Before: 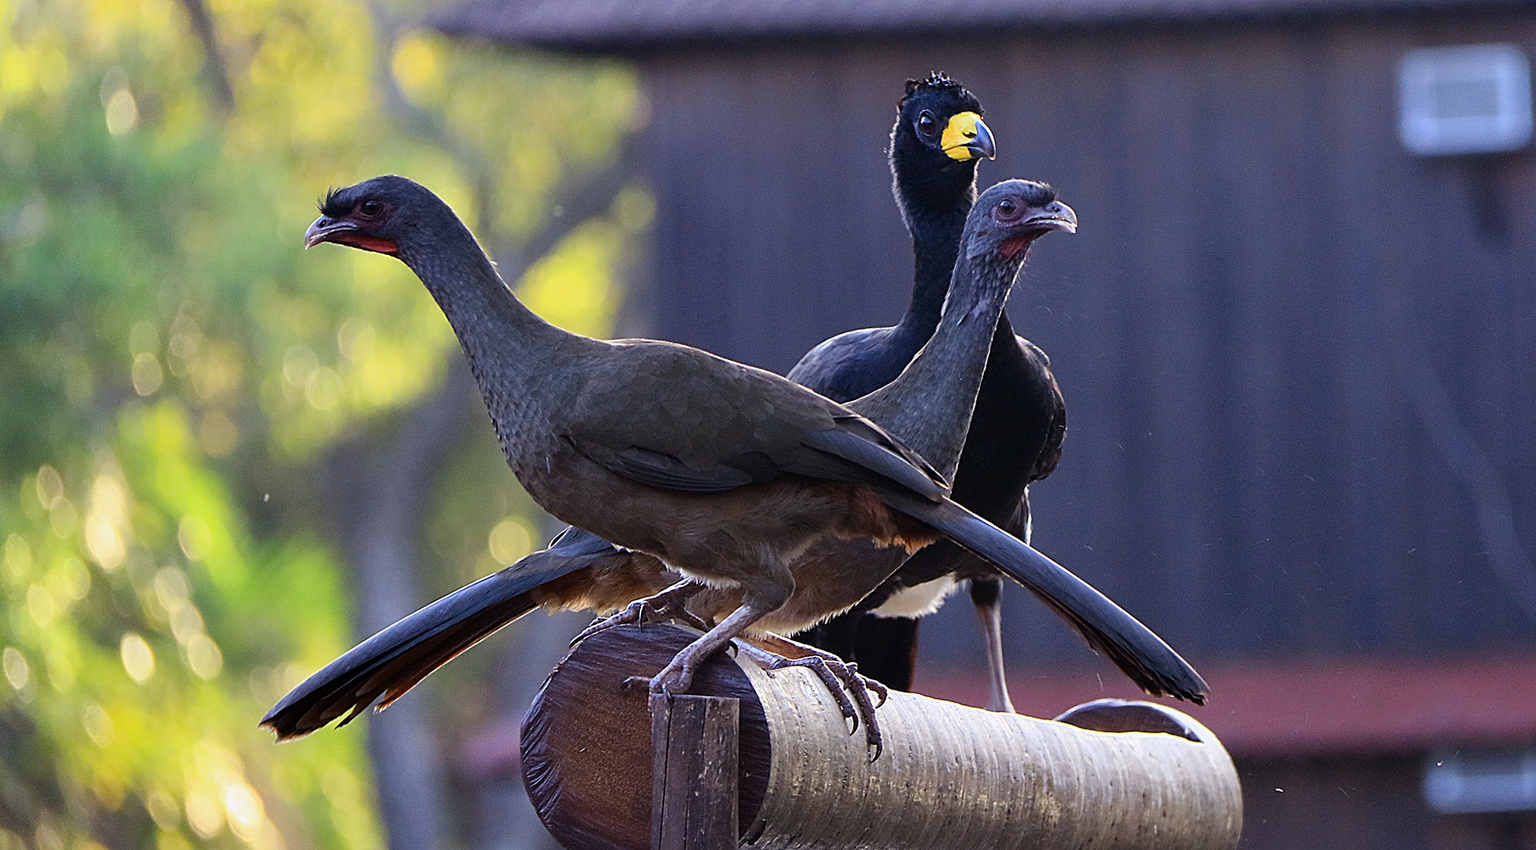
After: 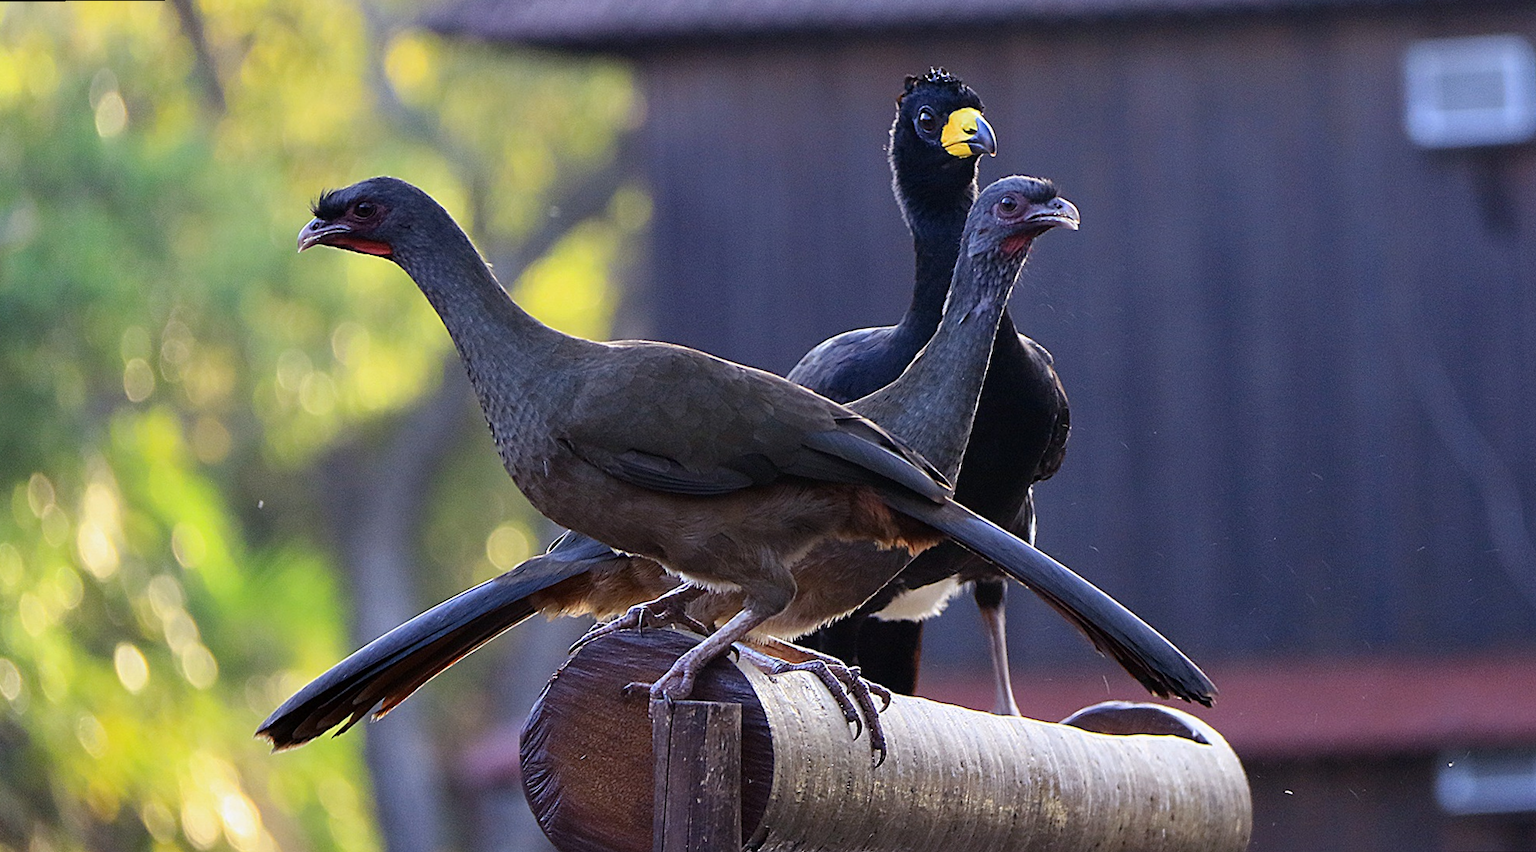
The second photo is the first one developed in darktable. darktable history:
rotate and perspective: rotation -0.45°, automatic cropping original format, crop left 0.008, crop right 0.992, crop top 0.012, crop bottom 0.988
